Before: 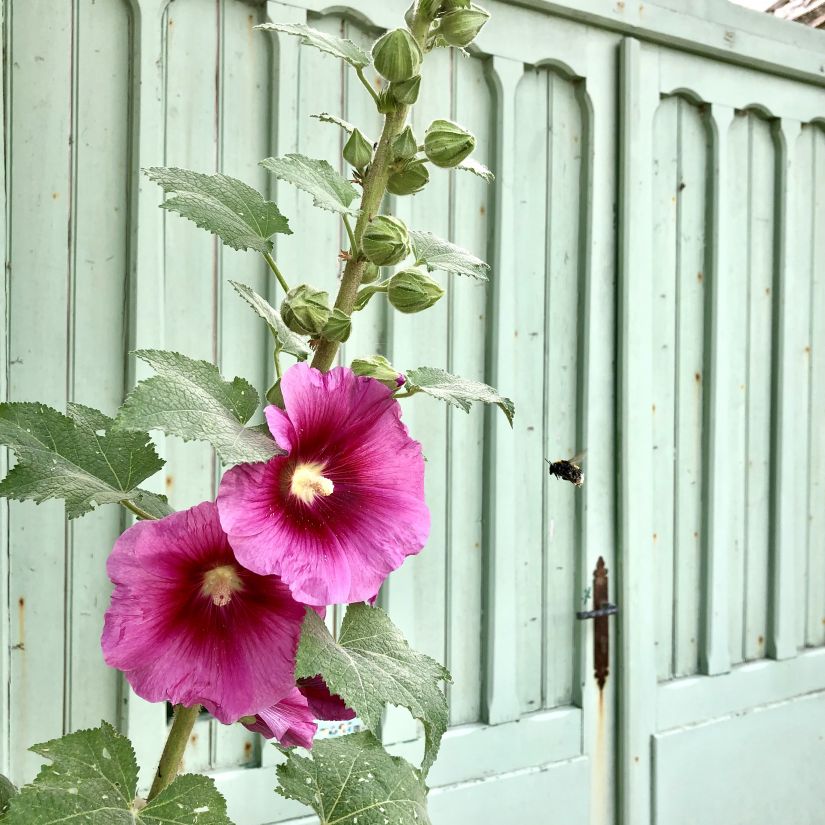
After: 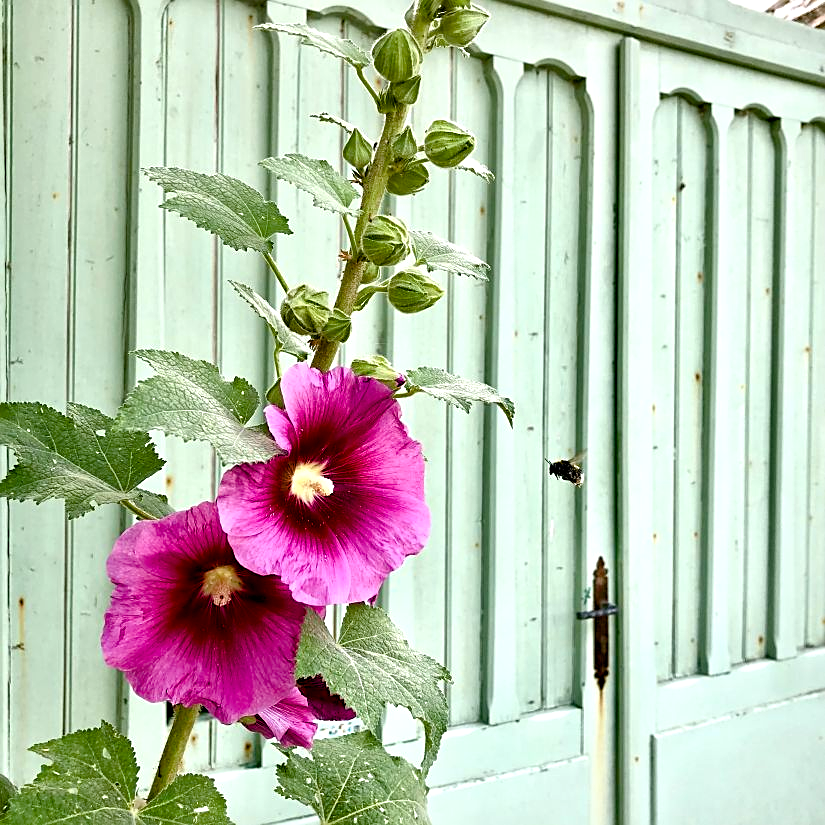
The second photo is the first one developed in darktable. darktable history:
color balance rgb: global offset › luminance -0.872%, perceptual saturation grading › global saturation 20%, perceptual saturation grading › highlights -25.438%, perceptual saturation grading › shadows 25.451%, global vibrance 30.047%, contrast 10.543%
sharpen: amount 0.499
